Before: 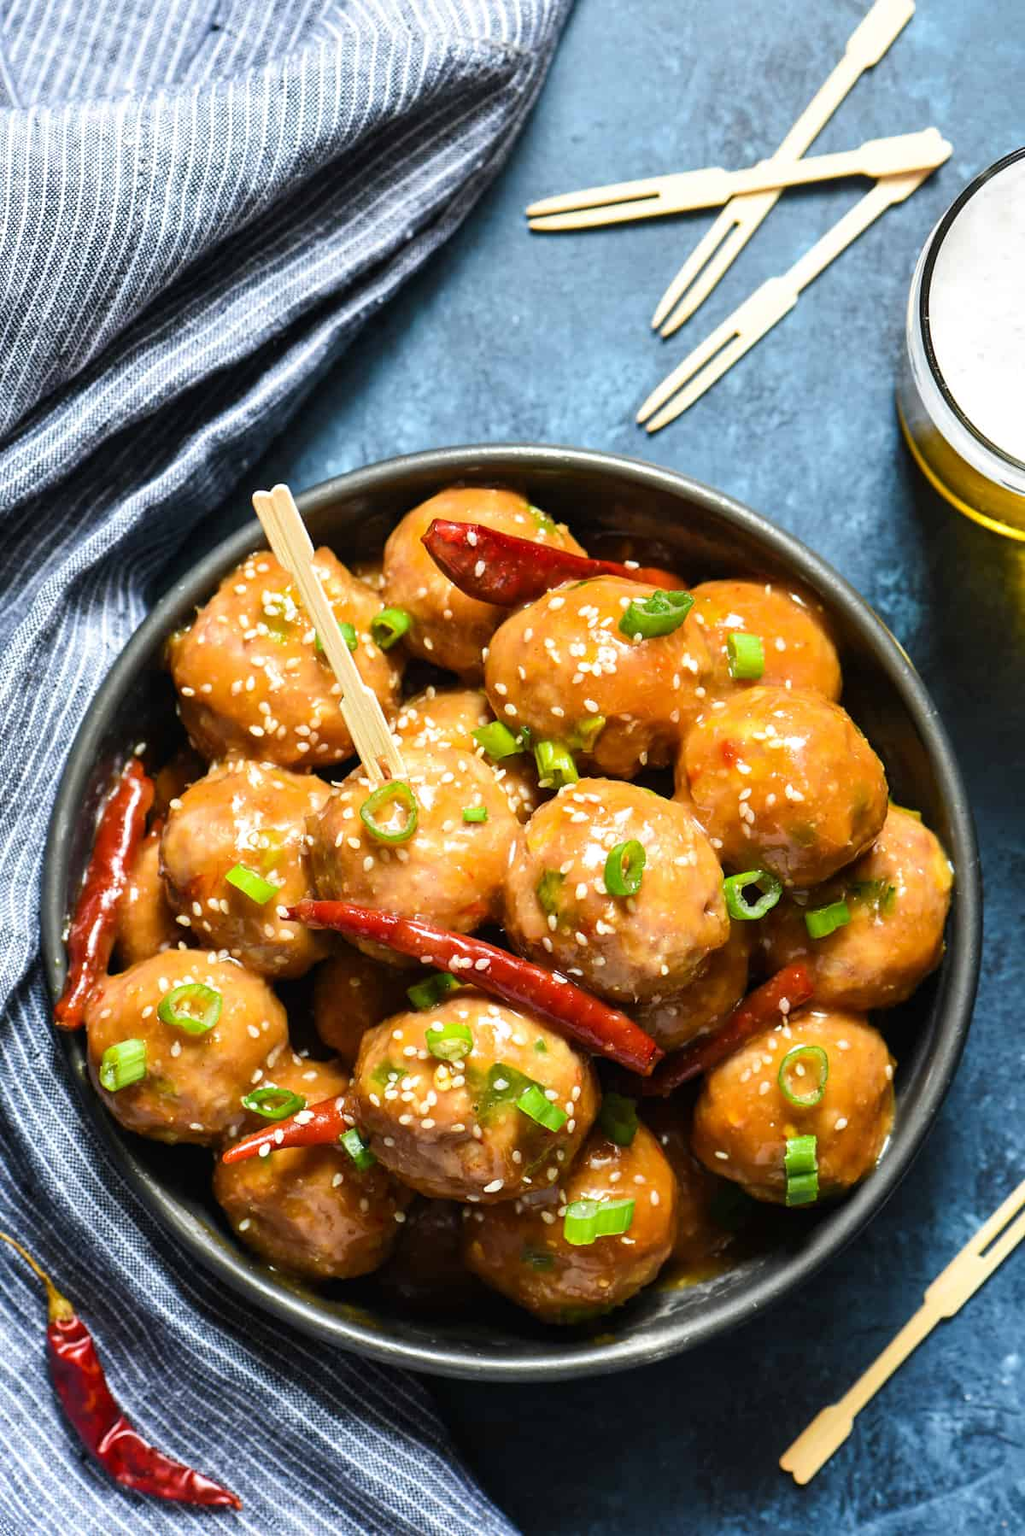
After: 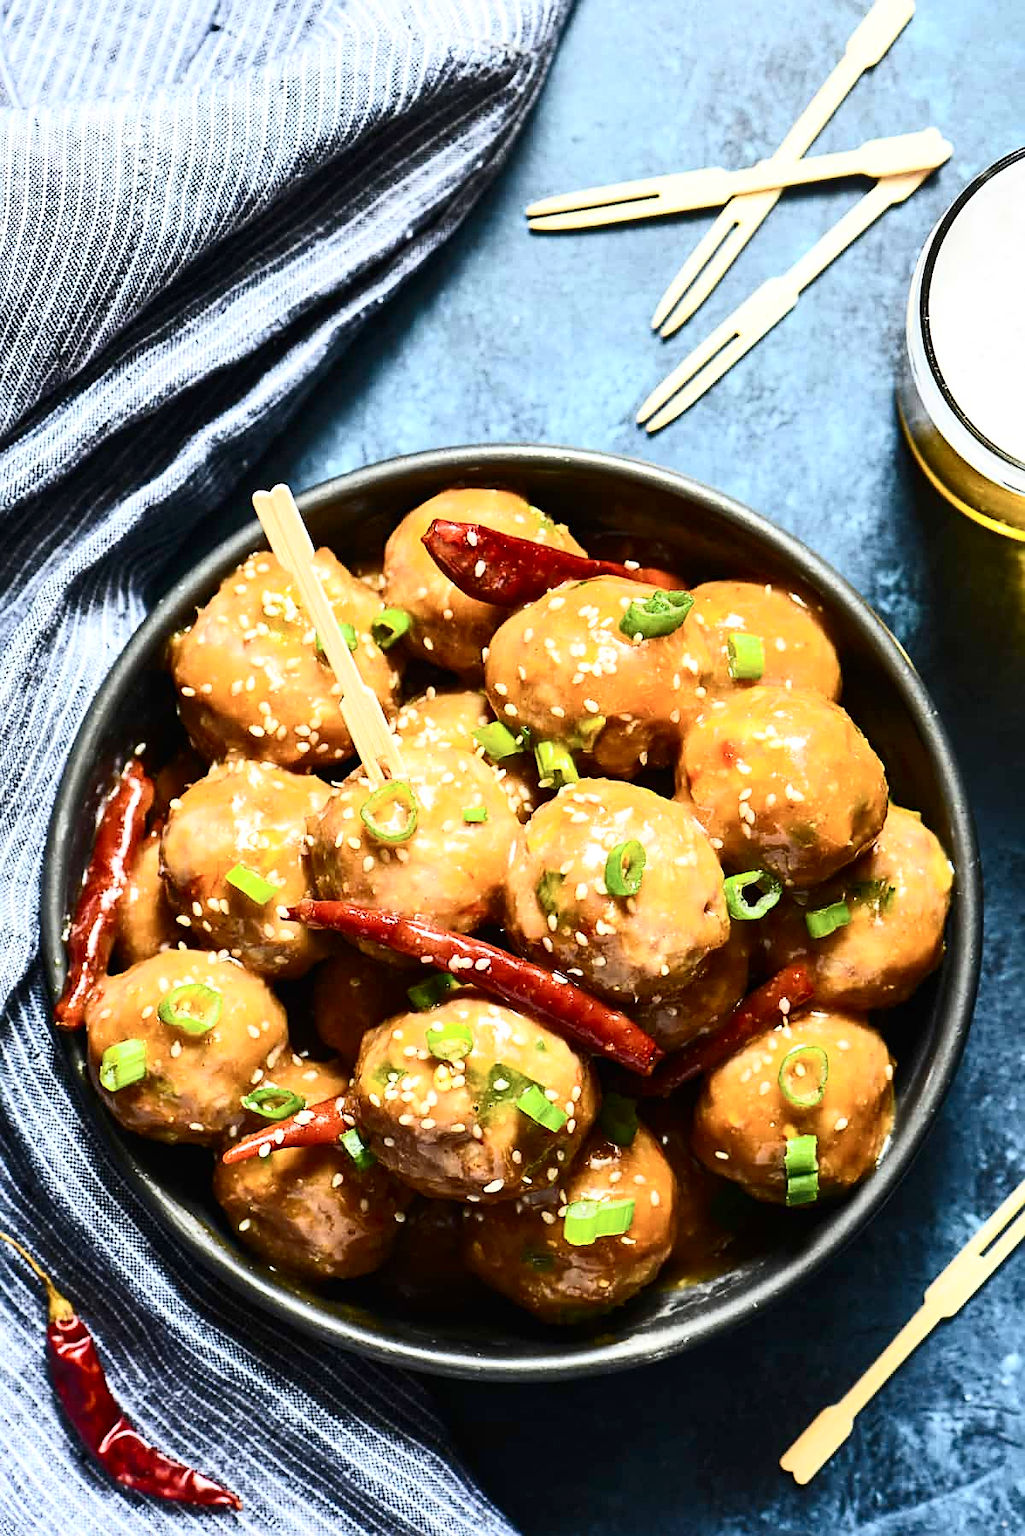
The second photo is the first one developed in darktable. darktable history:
contrast brightness saturation: contrast 0.374, brightness 0.102
sharpen: on, module defaults
